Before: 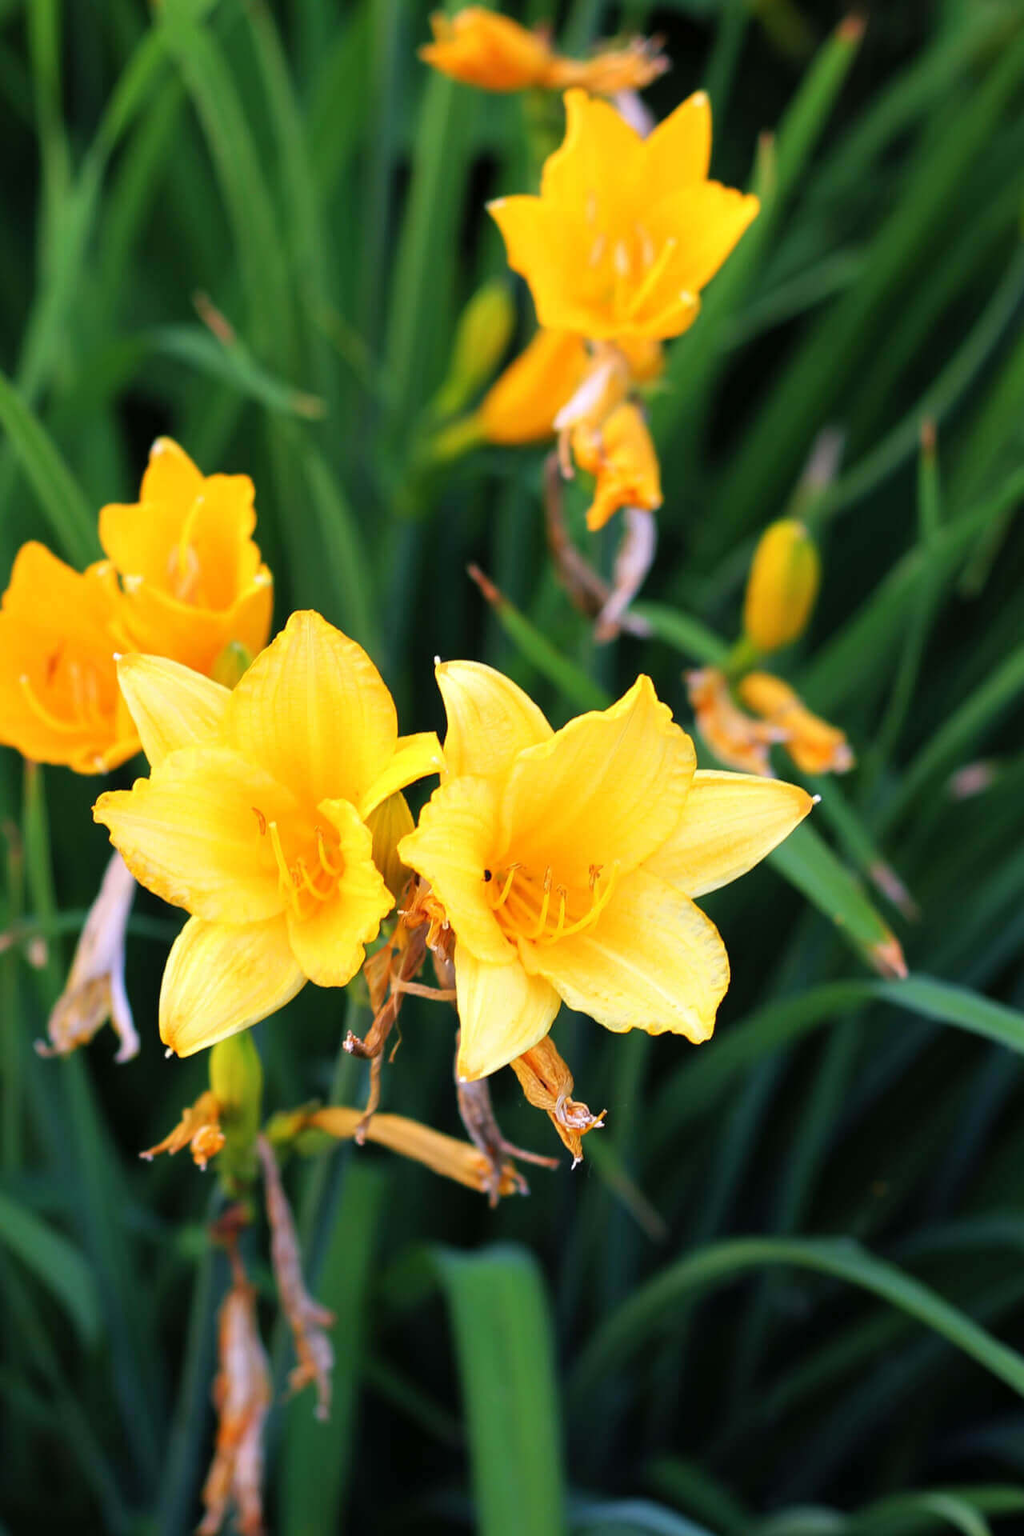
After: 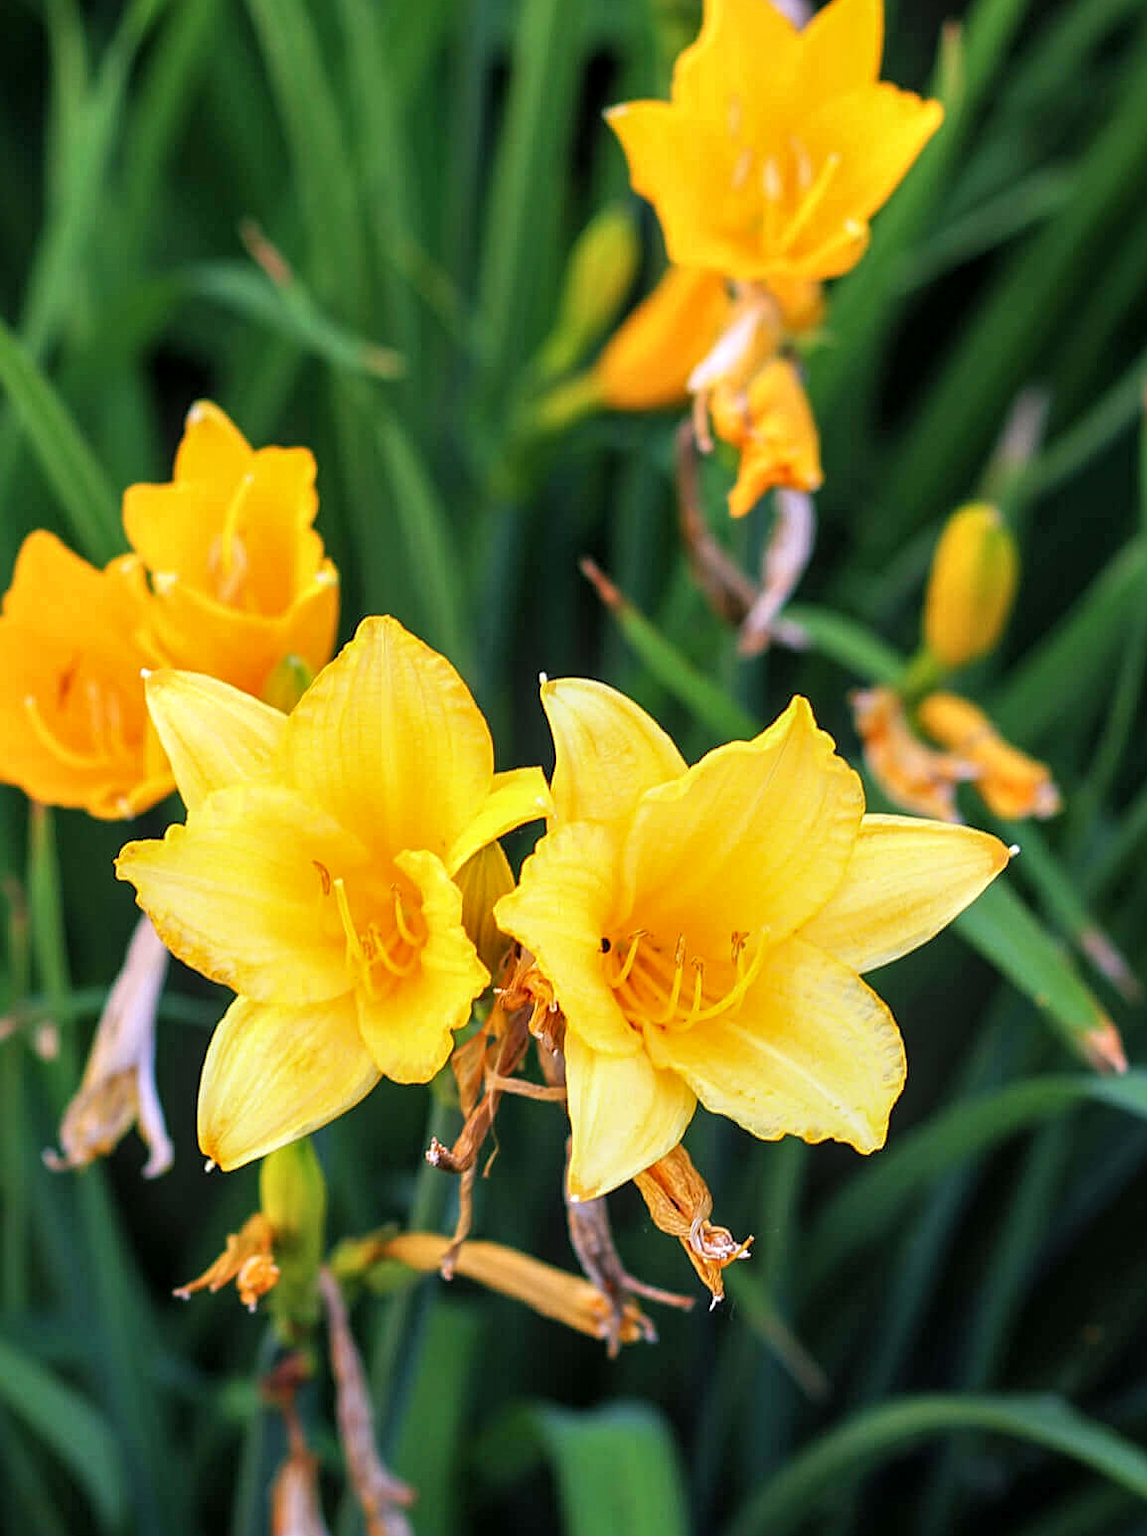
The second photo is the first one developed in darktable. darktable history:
sharpen: radius 2.167, amount 0.381, threshold 0
crop: top 7.49%, right 9.717%, bottom 11.943%
local contrast: on, module defaults
